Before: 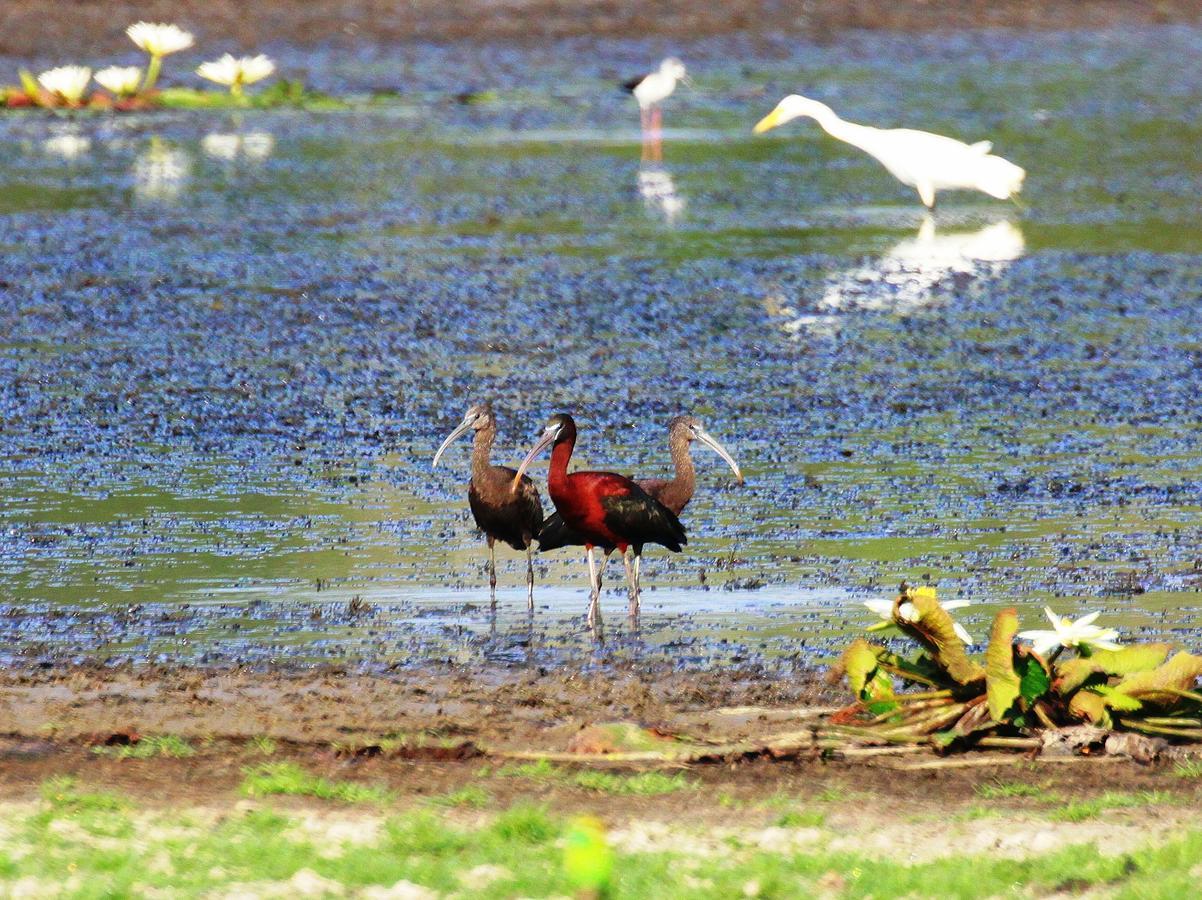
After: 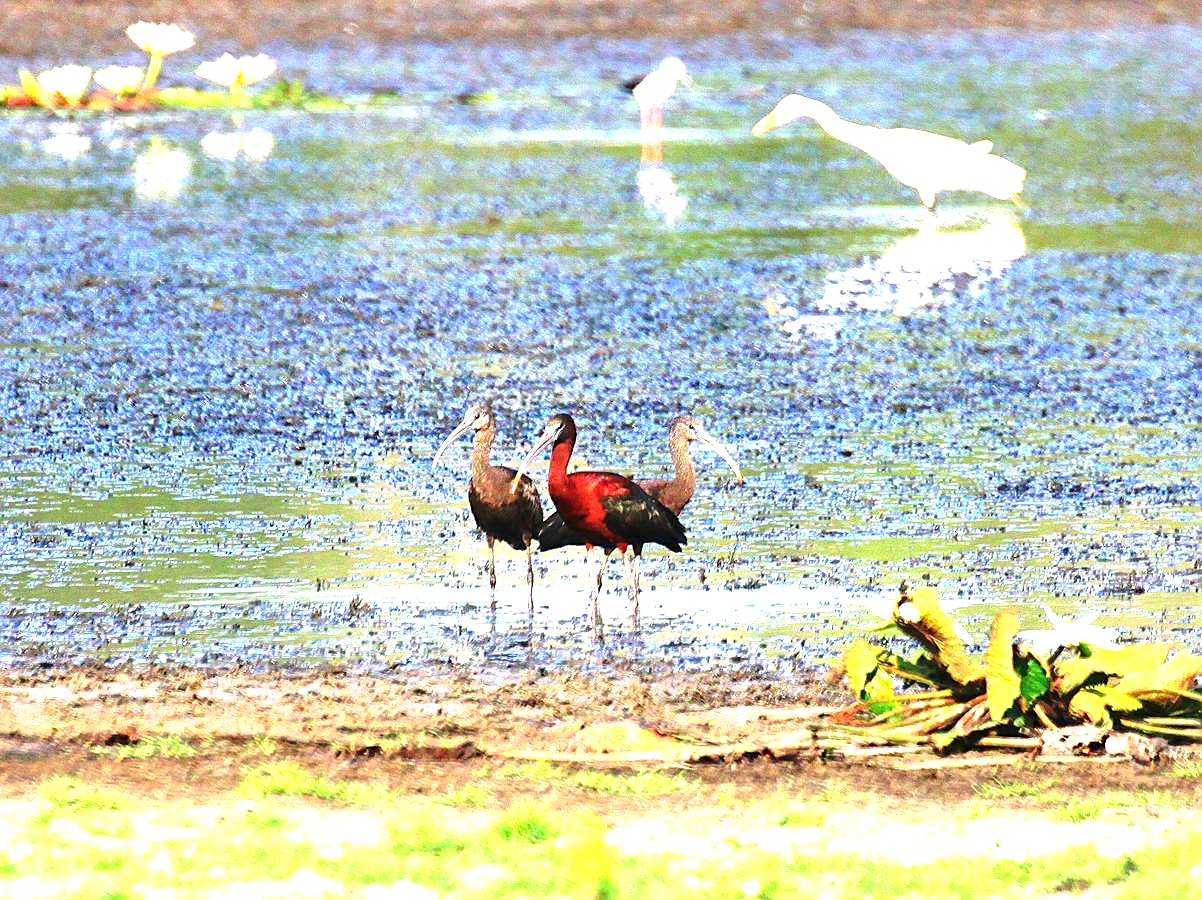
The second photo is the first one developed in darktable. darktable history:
exposure: black level correction 0, exposure 1.379 EV, compensate exposure bias true, compensate highlight preservation false
sharpen: on, module defaults
